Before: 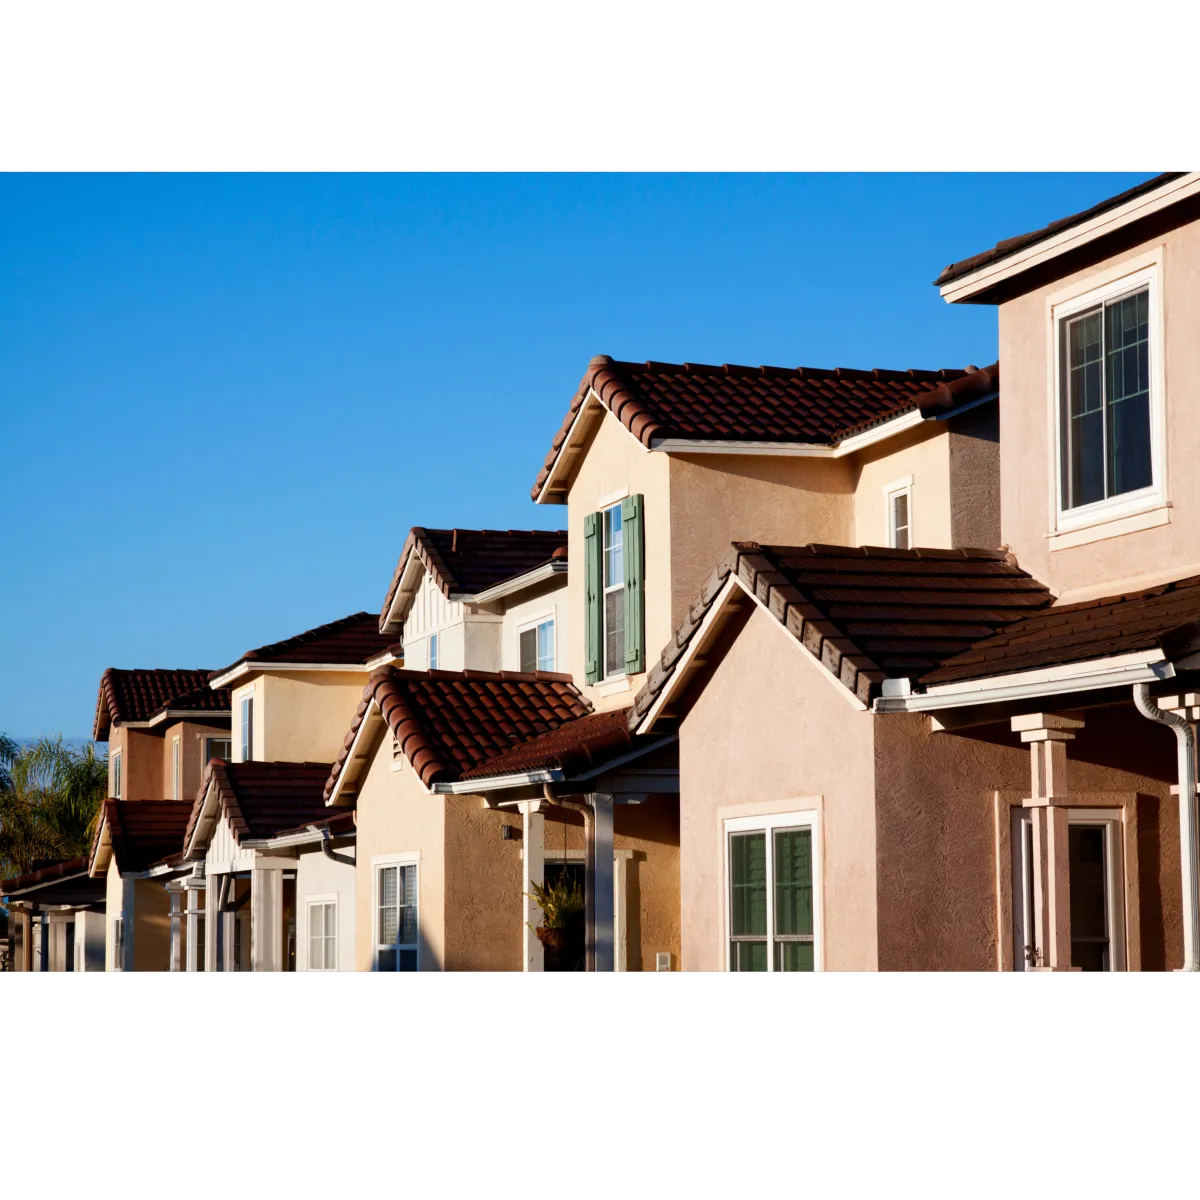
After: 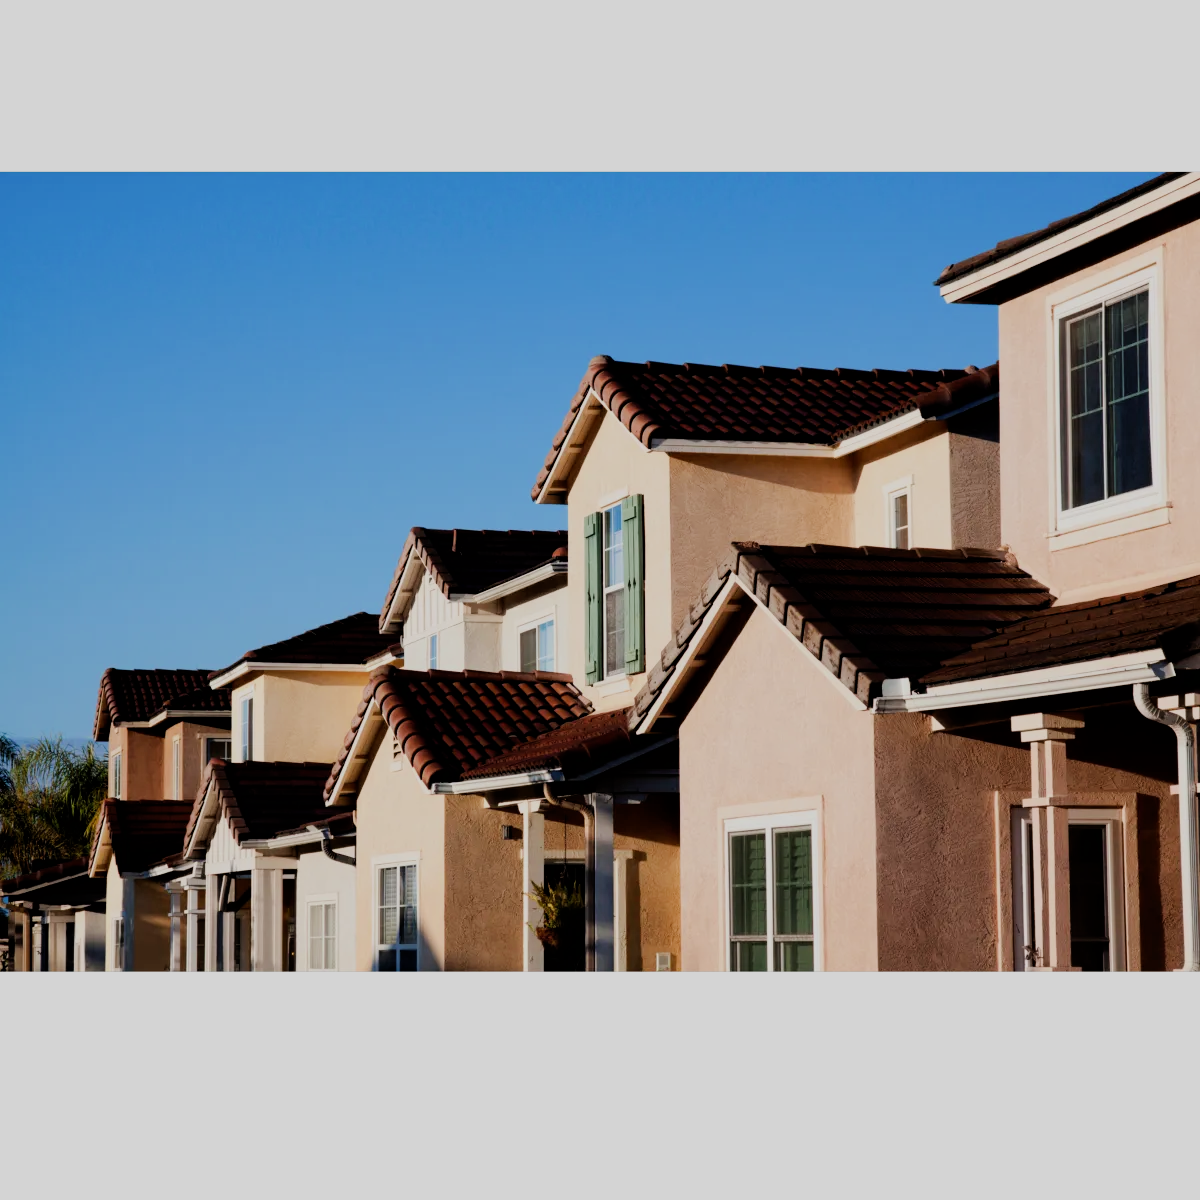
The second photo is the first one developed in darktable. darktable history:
filmic rgb: black relative exposure -6.66 EV, white relative exposure 4.56 EV, threshold 6 EV, hardness 3.23, enable highlight reconstruction true
exposure: compensate highlight preservation false
